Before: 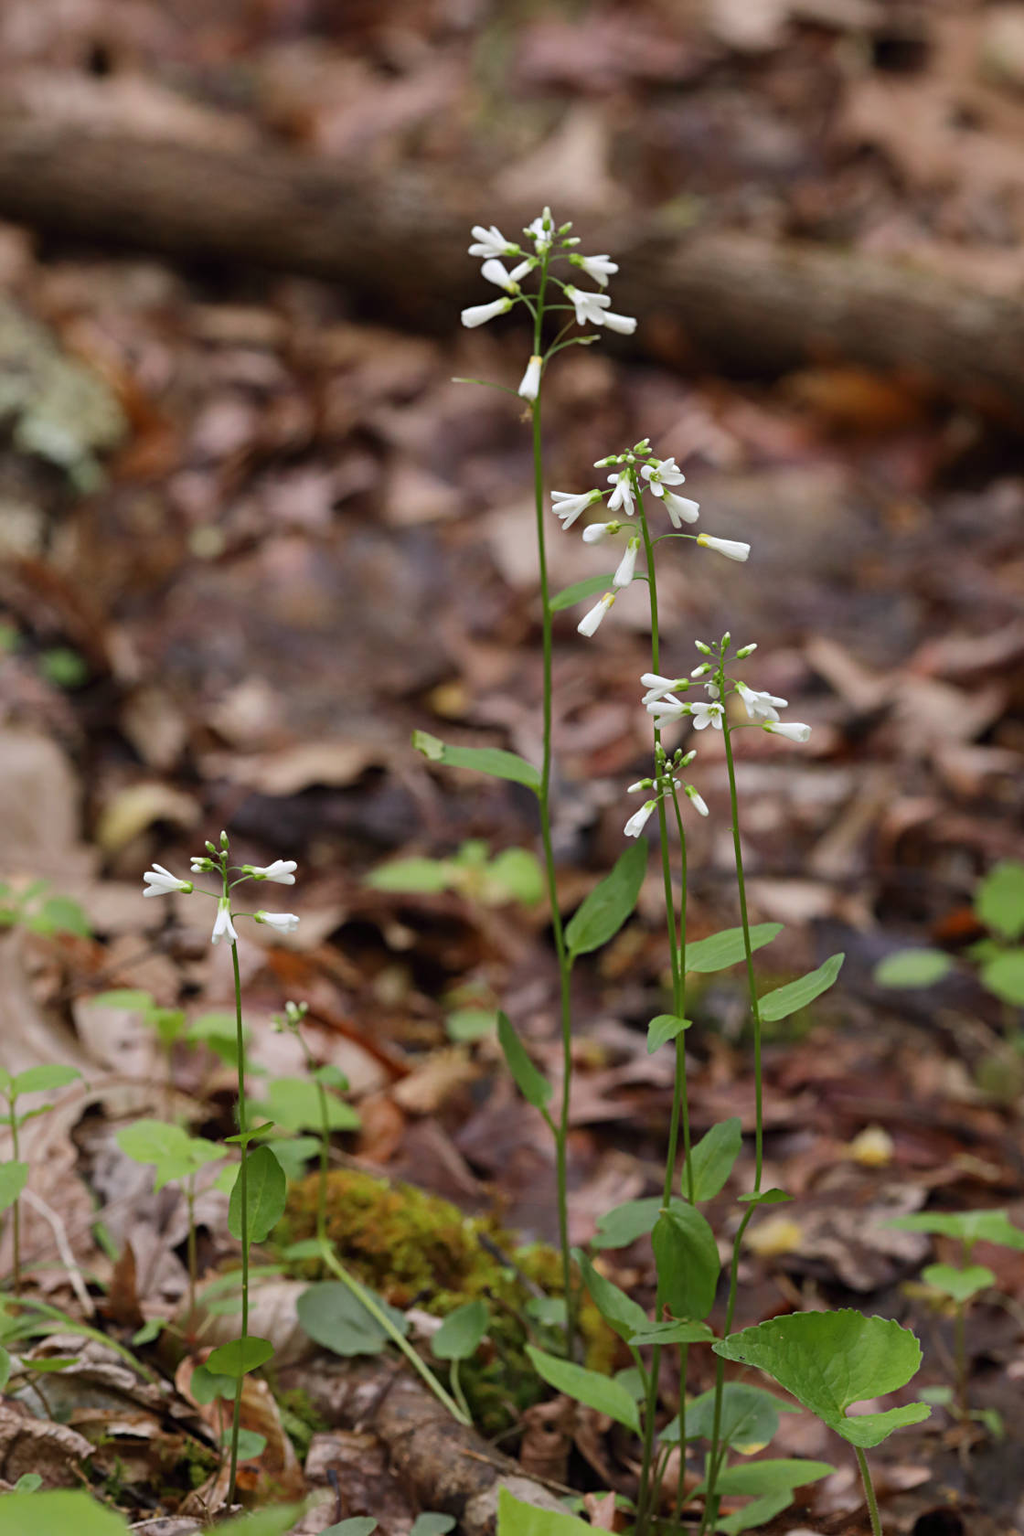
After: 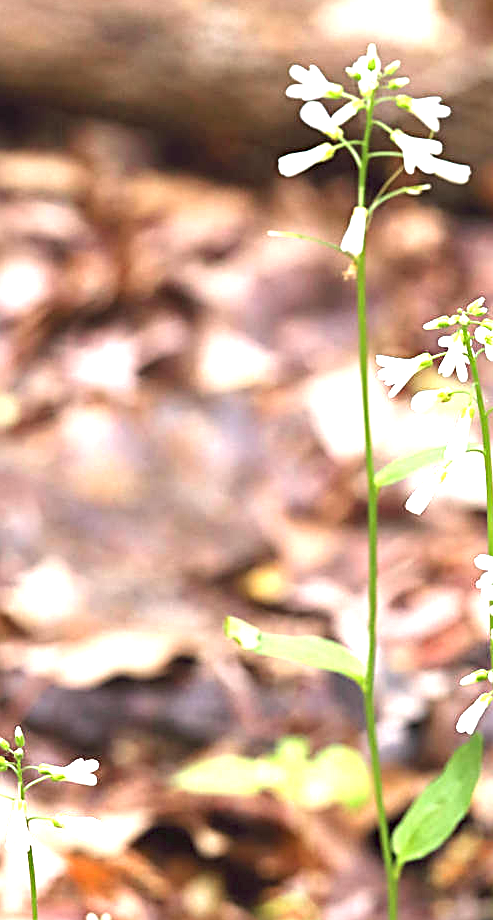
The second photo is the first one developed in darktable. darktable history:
crop: left 20.248%, top 10.86%, right 35.675%, bottom 34.321%
shadows and highlights: radius 334.93, shadows 63.48, highlights 6.06, compress 87.7%, highlights color adjustment 39.73%, soften with gaussian
exposure: black level correction 0, exposure 1.2 EV, compensate exposure bias true, compensate highlight preservation false
sharpen: on, module defaults
